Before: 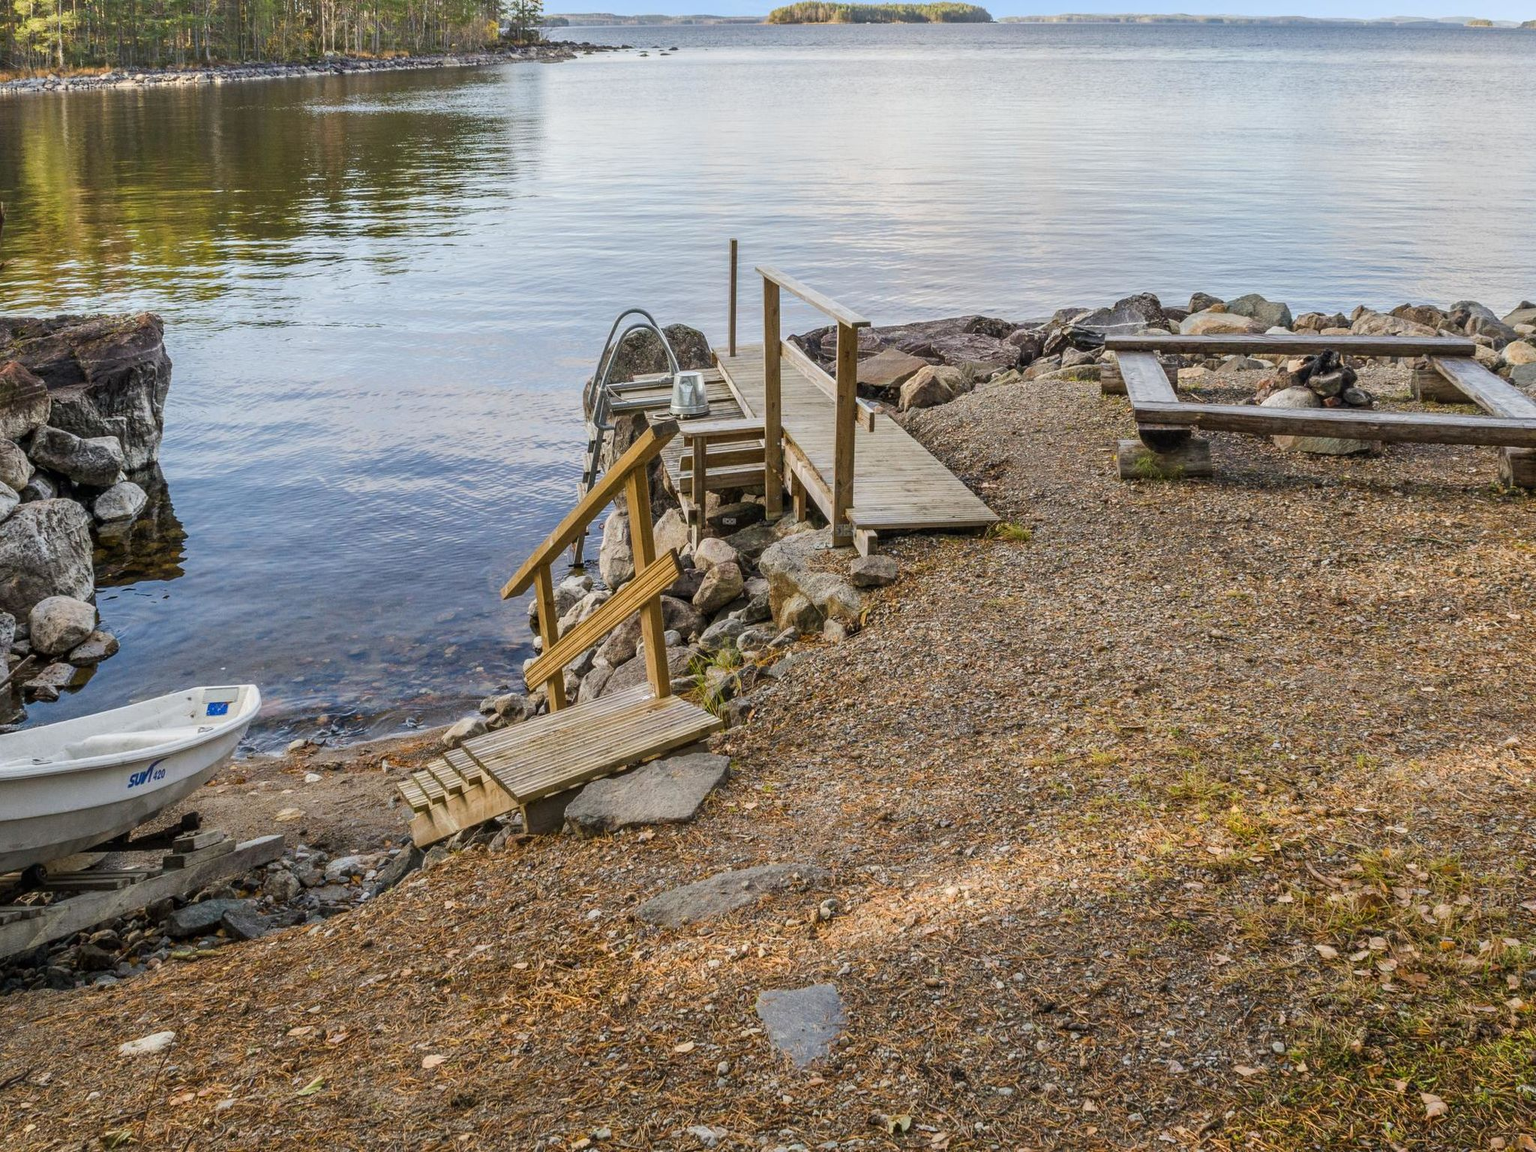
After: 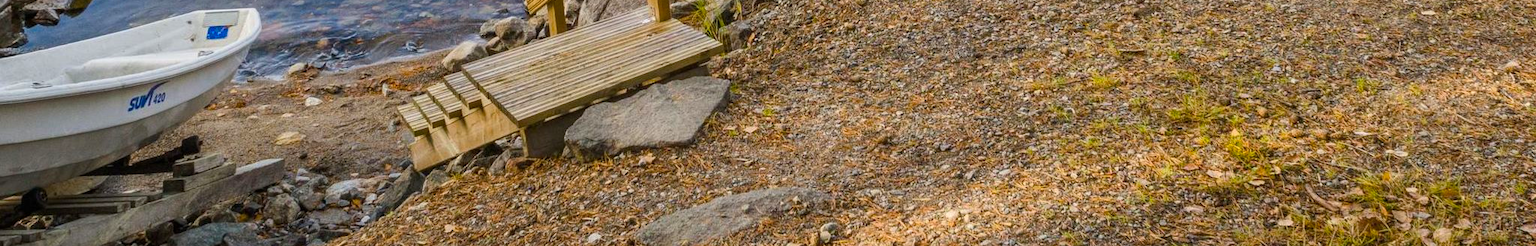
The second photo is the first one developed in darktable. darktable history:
crop and rotate: top 58.724%, bottom 19.808%
color balance rgb: perceptual saturation grading › global saturation 18.518%, global vibrance 20%
